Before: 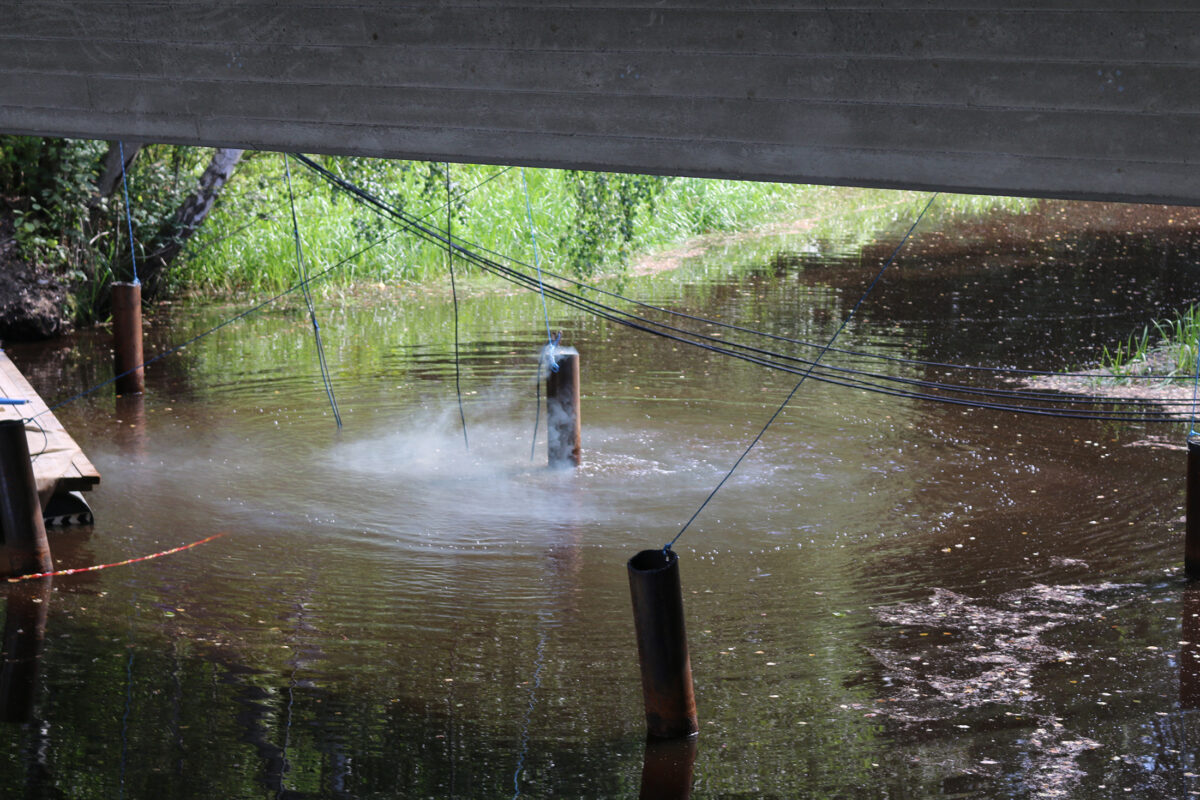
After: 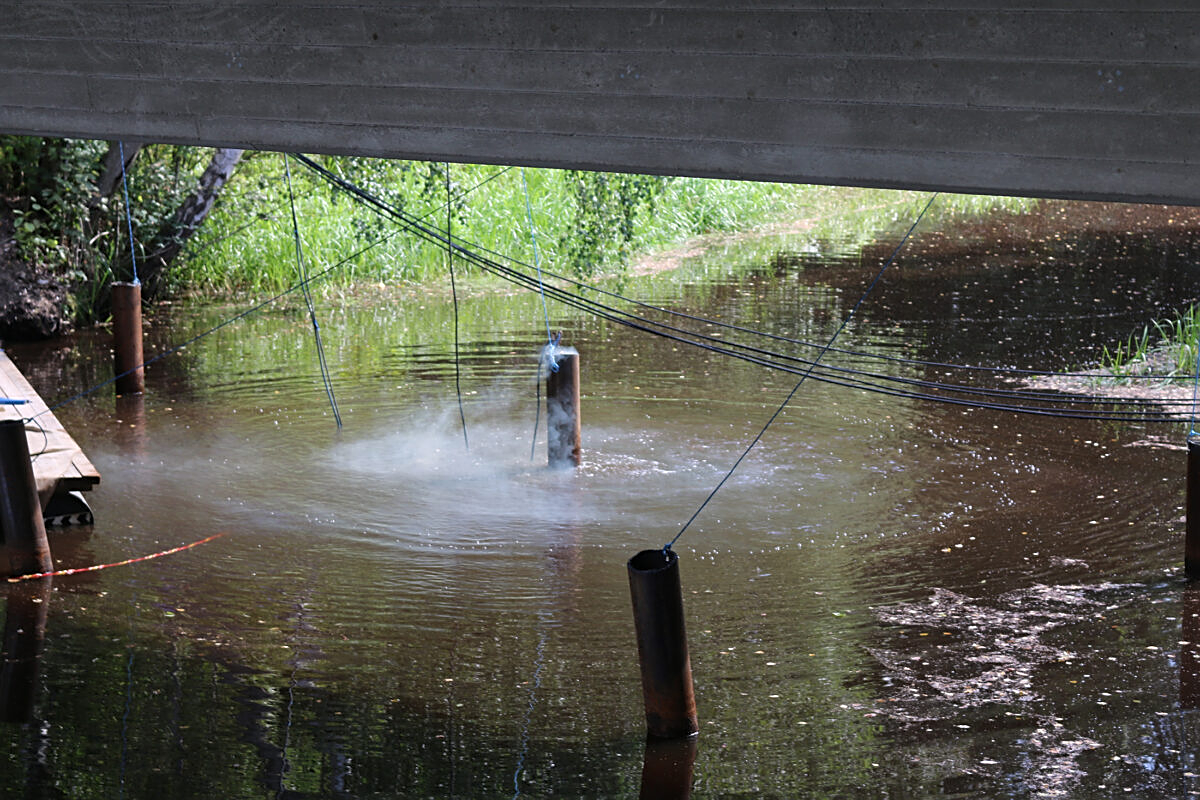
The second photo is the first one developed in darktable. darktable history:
sharpen: on, module defaults
levels: levels [0, 0.498, 0.996]
